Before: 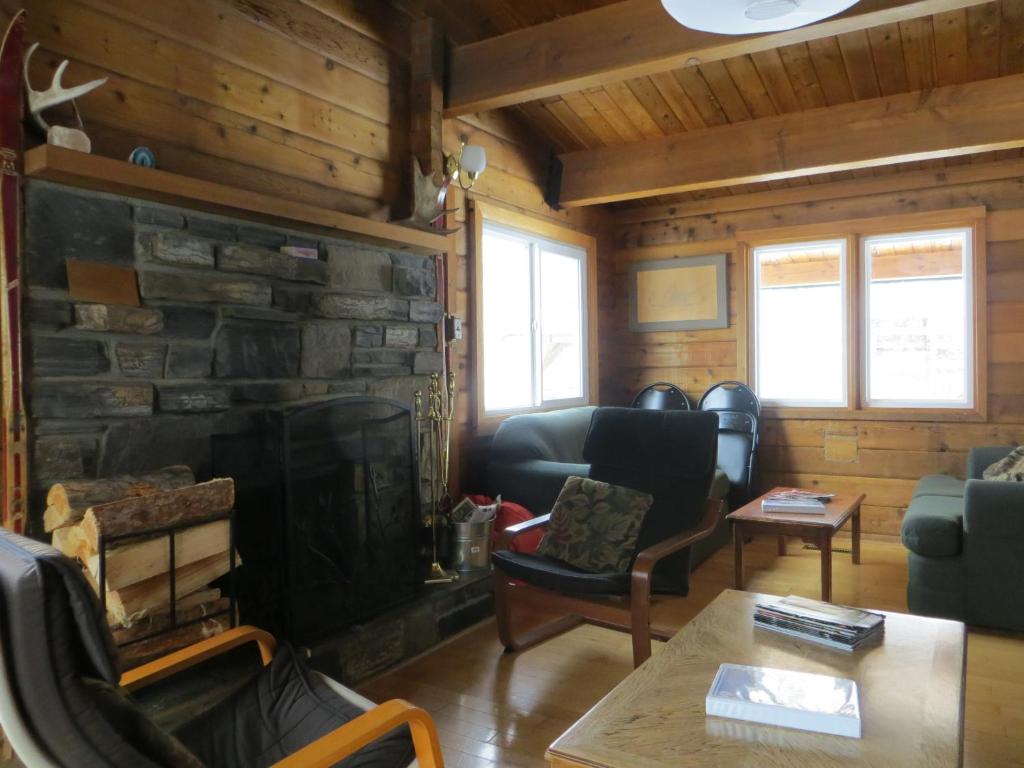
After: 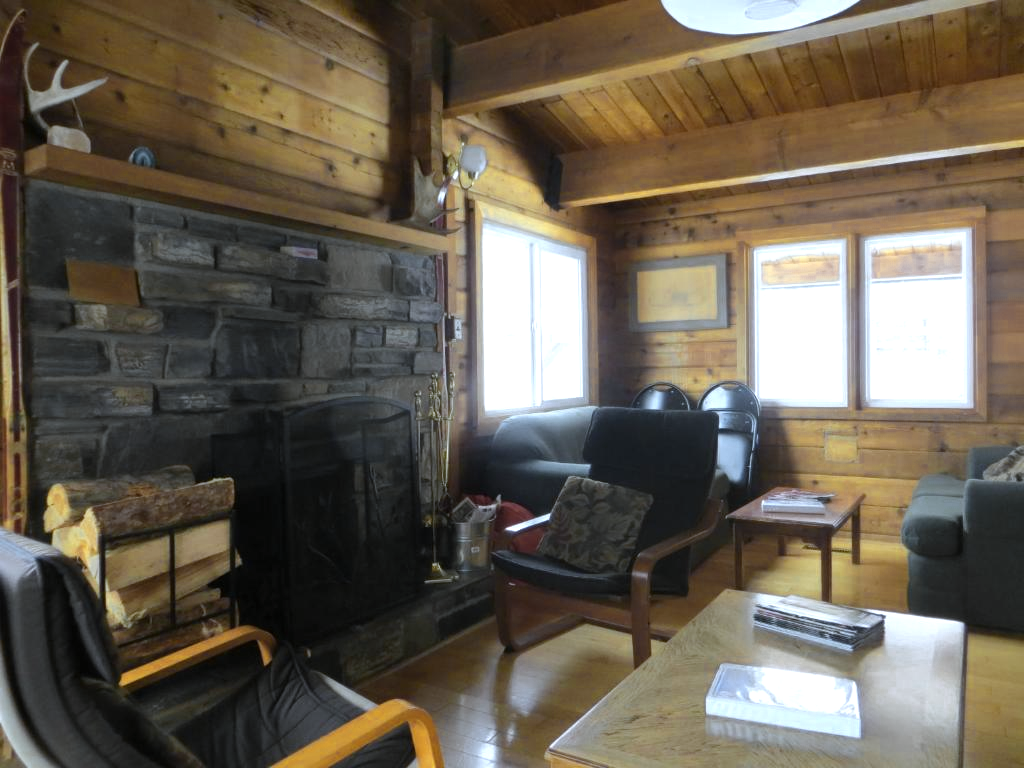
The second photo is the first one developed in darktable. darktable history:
white balance: red 0.931, blue 1.11
shadows and highlights: shadows 24.5, highlights -78.15, soften with gaussian
color zones: curves: ch0 [(0.004, 0.306) (0.107, 0.448) (0.252, 0.656) (0.41, 0.398) (0.595, 0.515) (0.768, 0.628)]; ch1 [(0.07, 0.323) (0.151, 0.452) (0.252, 0.608) (0.346, 0.221) (0.463, 0.189) (0.61, 0.368) (0.735, 0.395) (0.921, 0.412)]; ch2 [(0, 0.476) (0.132, 0.512) (0.243, 0.512) (0.397, 0.48) (0.522, 0.376) (0.634, 0.536) (0.761, 0.46)]
